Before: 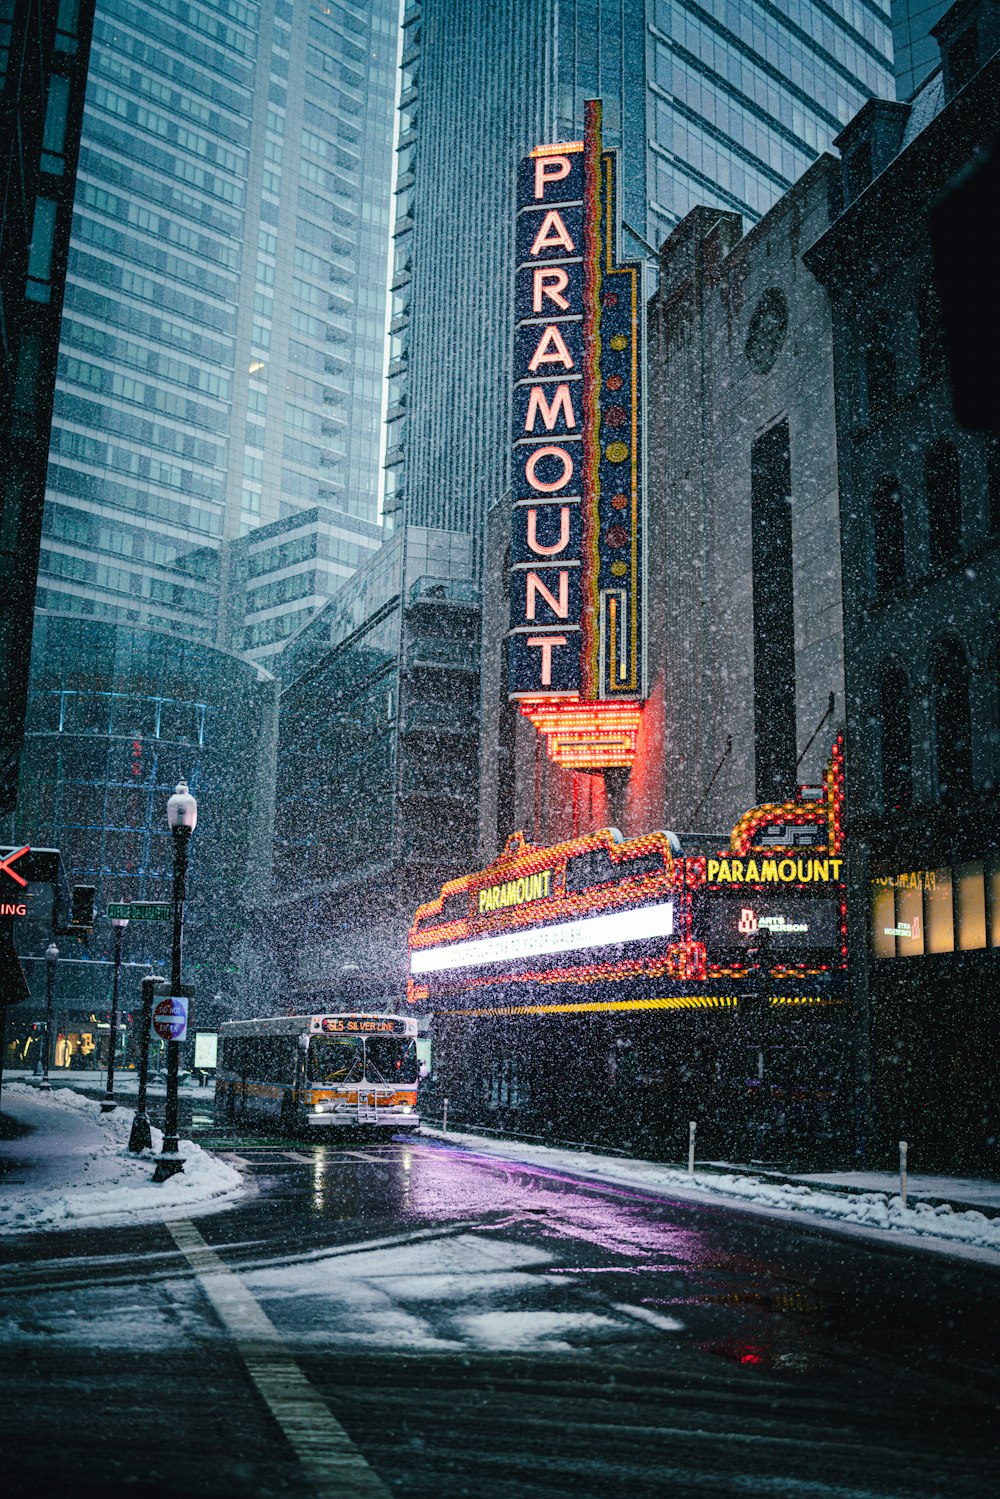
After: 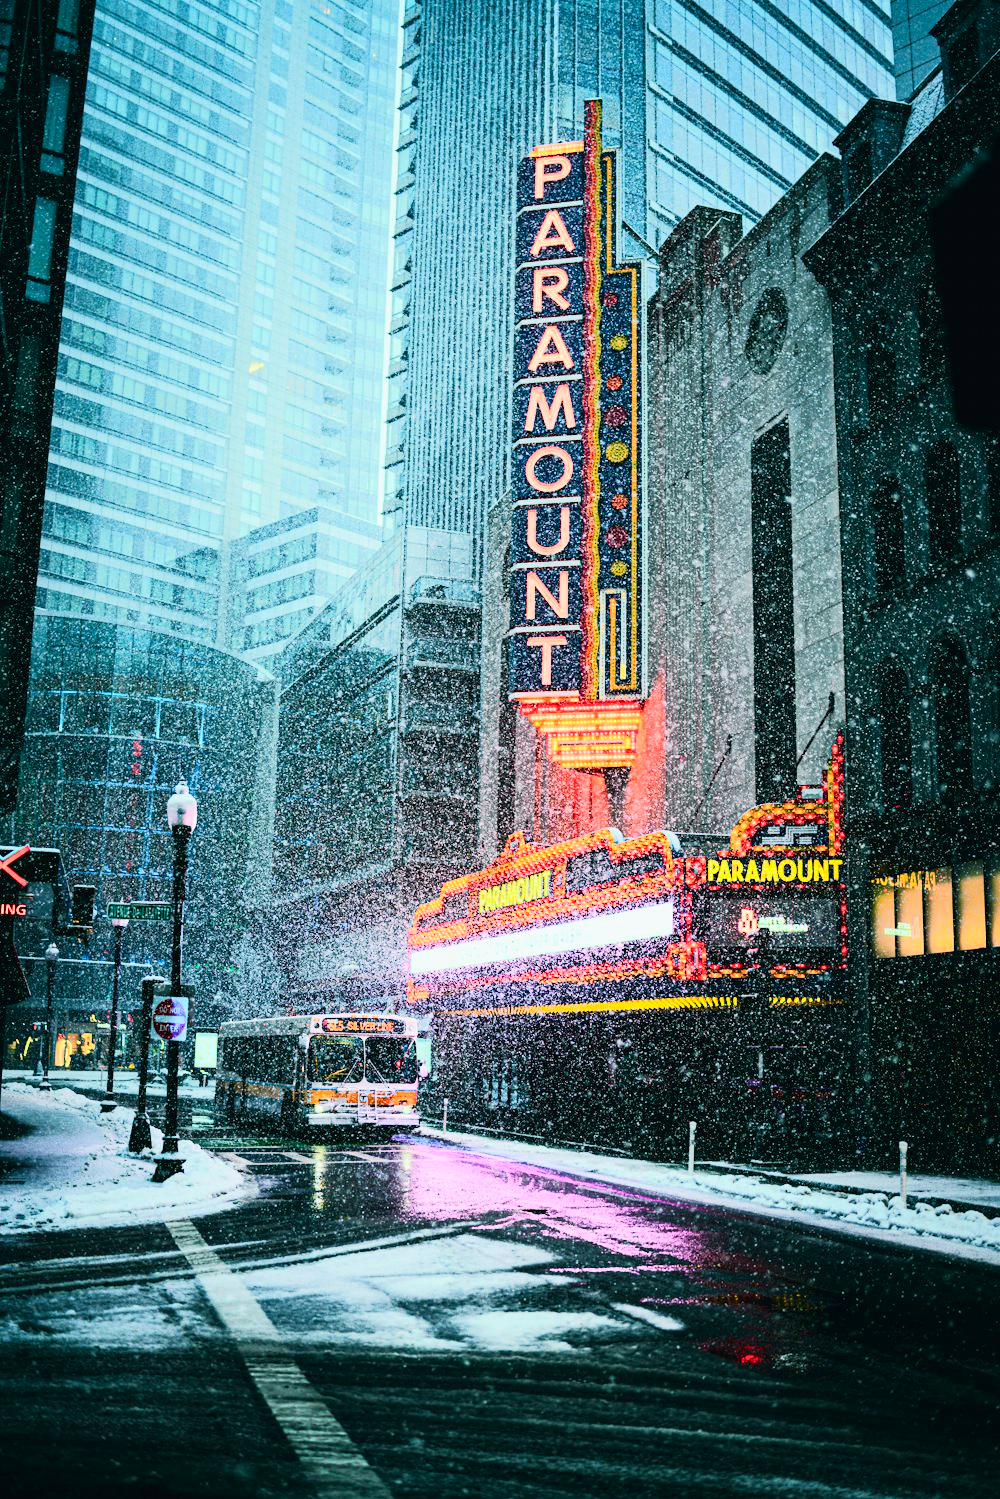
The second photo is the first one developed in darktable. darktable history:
contrast brightness saturation: contrast 0.237, brightness 0.248, saturation 0.371
tone curve: curves: ch0 [(0, 0) (0.037, 0.011) (0.135, 0.093) (0.266, 0.281) (0.461, 0.555) (0.581, 0.716) (0.675, 0.793) (0.767, 0.849) (0.91, 0.924) (1, 0.979)]; ch1 [(0, 0) (0.292, 0.278) (0.431, 0.418) (0.493, 0.479) (0.506, 0.5) (0.532, 0.537) (0.562, 0.581) (0.641, 0.663) (0.754, 0.76) (1, 1)]; ch2 [(0, 0) (0.294, 0.3) (0.361, 0.372) (0.429, 0.445) (0.478, 0.486) (0.502, 0.498) (0.518, 0.522) (0.531, 0.549) (0.561, 0.59) (0.64, 0.655) (0.693, 0.706) (0.845, 0.833) (1, 0.951)], color space Lab, independent channels, preserve colors none
